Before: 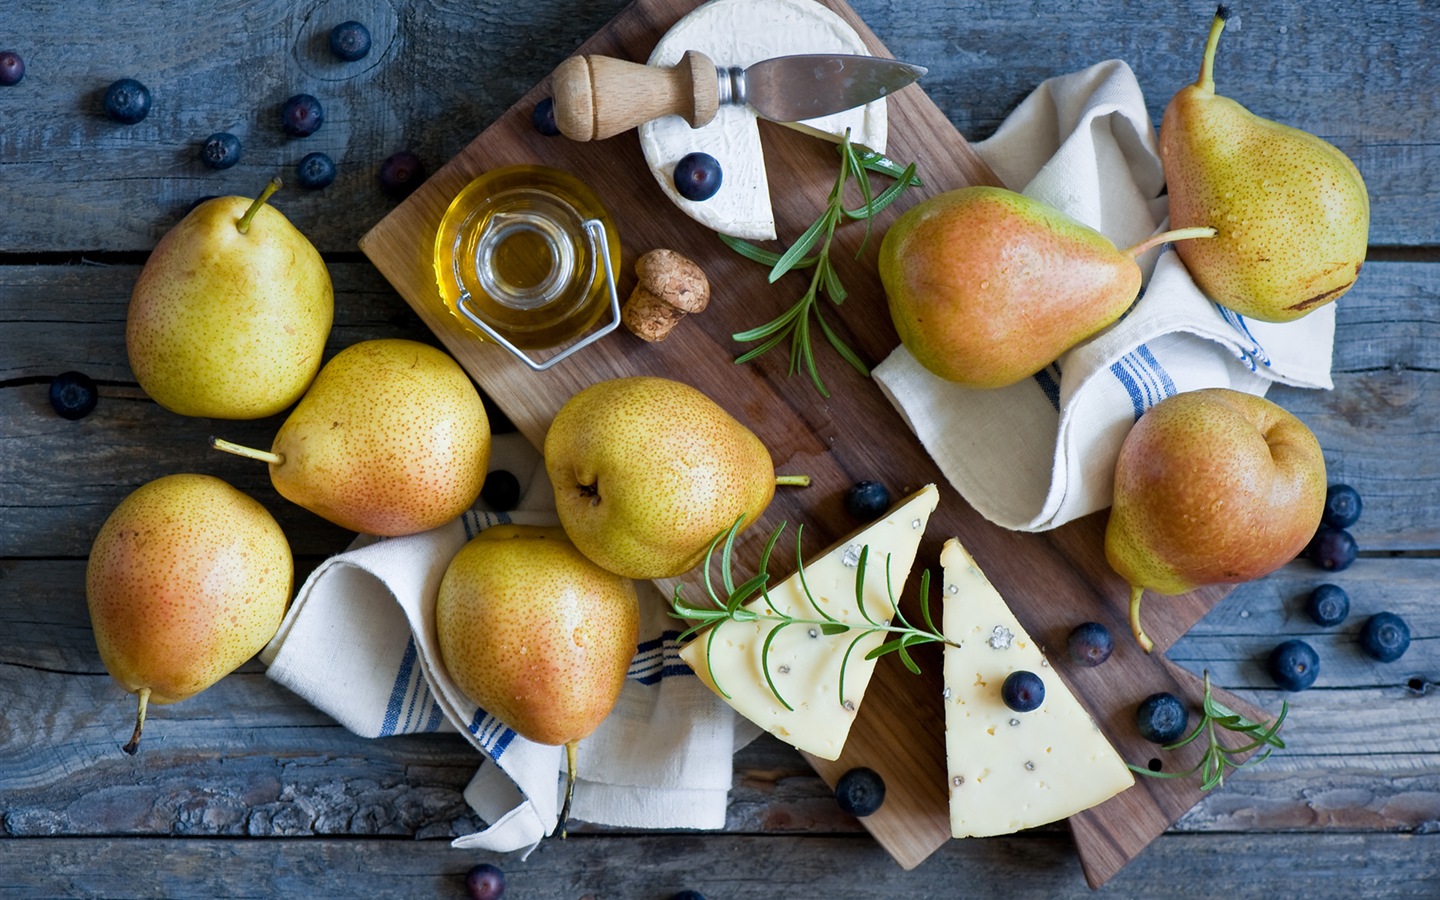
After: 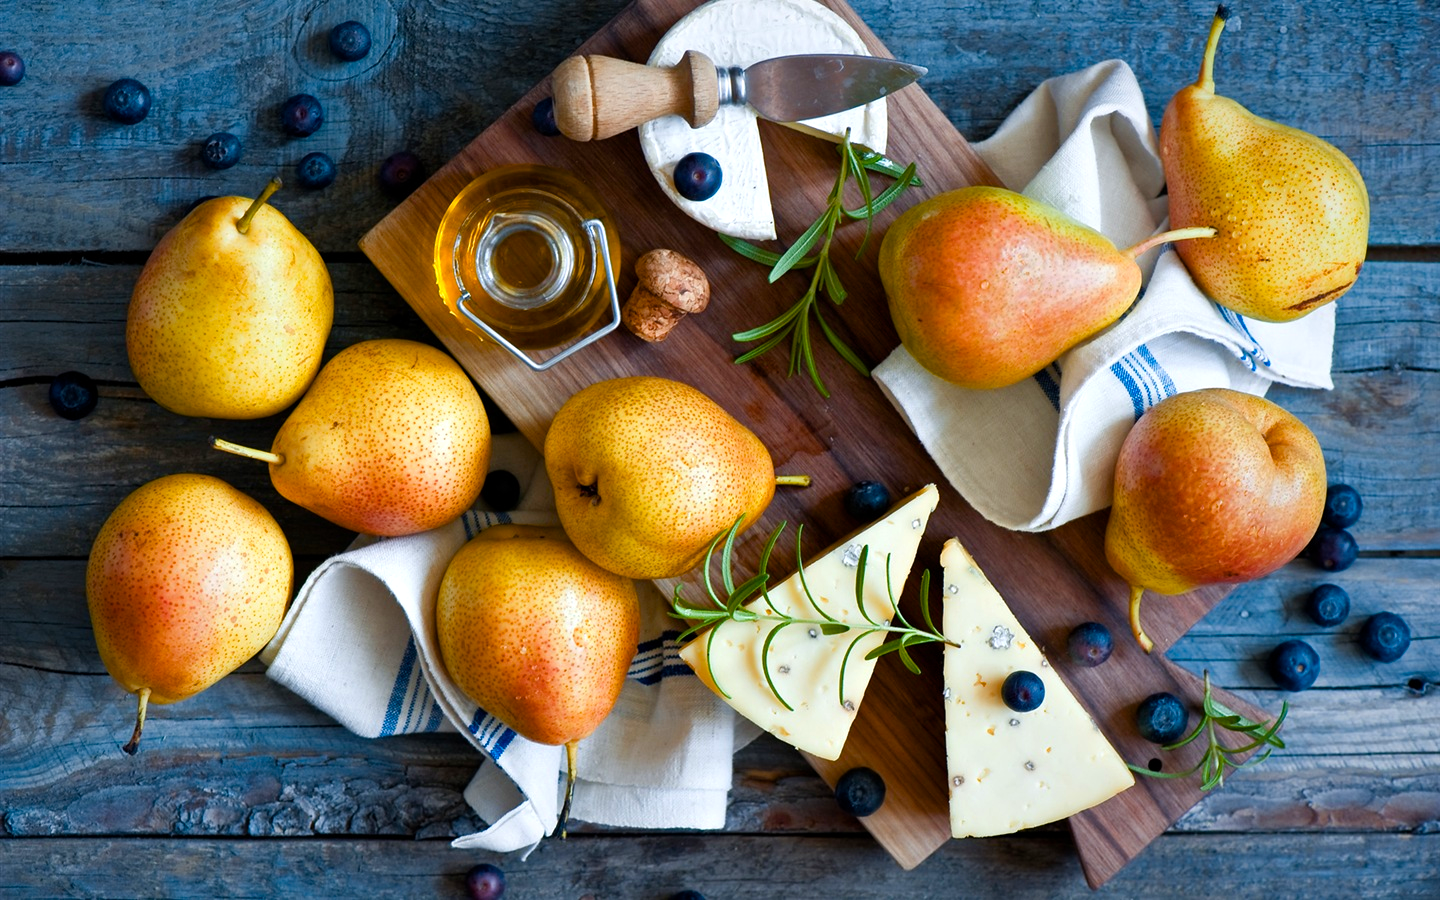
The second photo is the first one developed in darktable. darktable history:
color balance rgb: perceptual saturation grading › global saturation 9.111%, perceptual saturation grading › highlights -12.944%, perceptual saturation grading › mid-tones 14.28%, perceptual saturation grading › shadows 22.865%, global vibrance 25.038%, contrast 9.91%
color zones: curves: ch1 [(0.235, 0.558) (0.75, 0.5)]; ch2 [(0.25, 0.462) (0.749, 0.457)]
tone equalizer: on, module defaults
